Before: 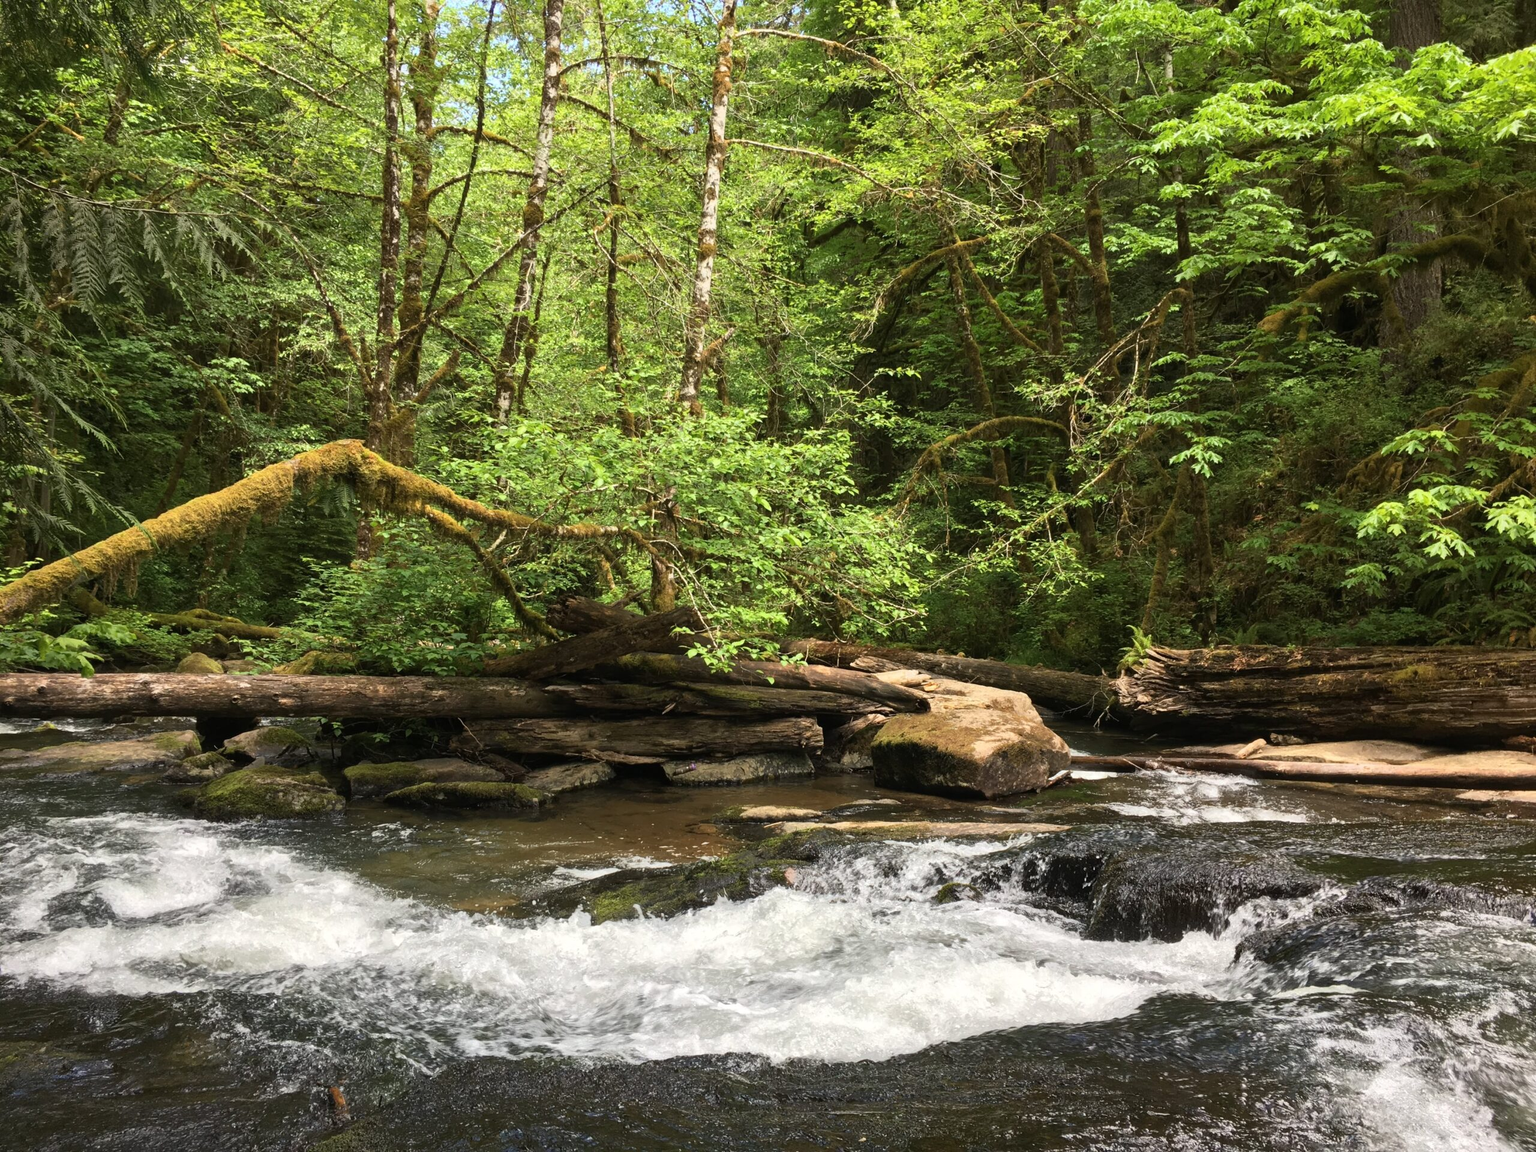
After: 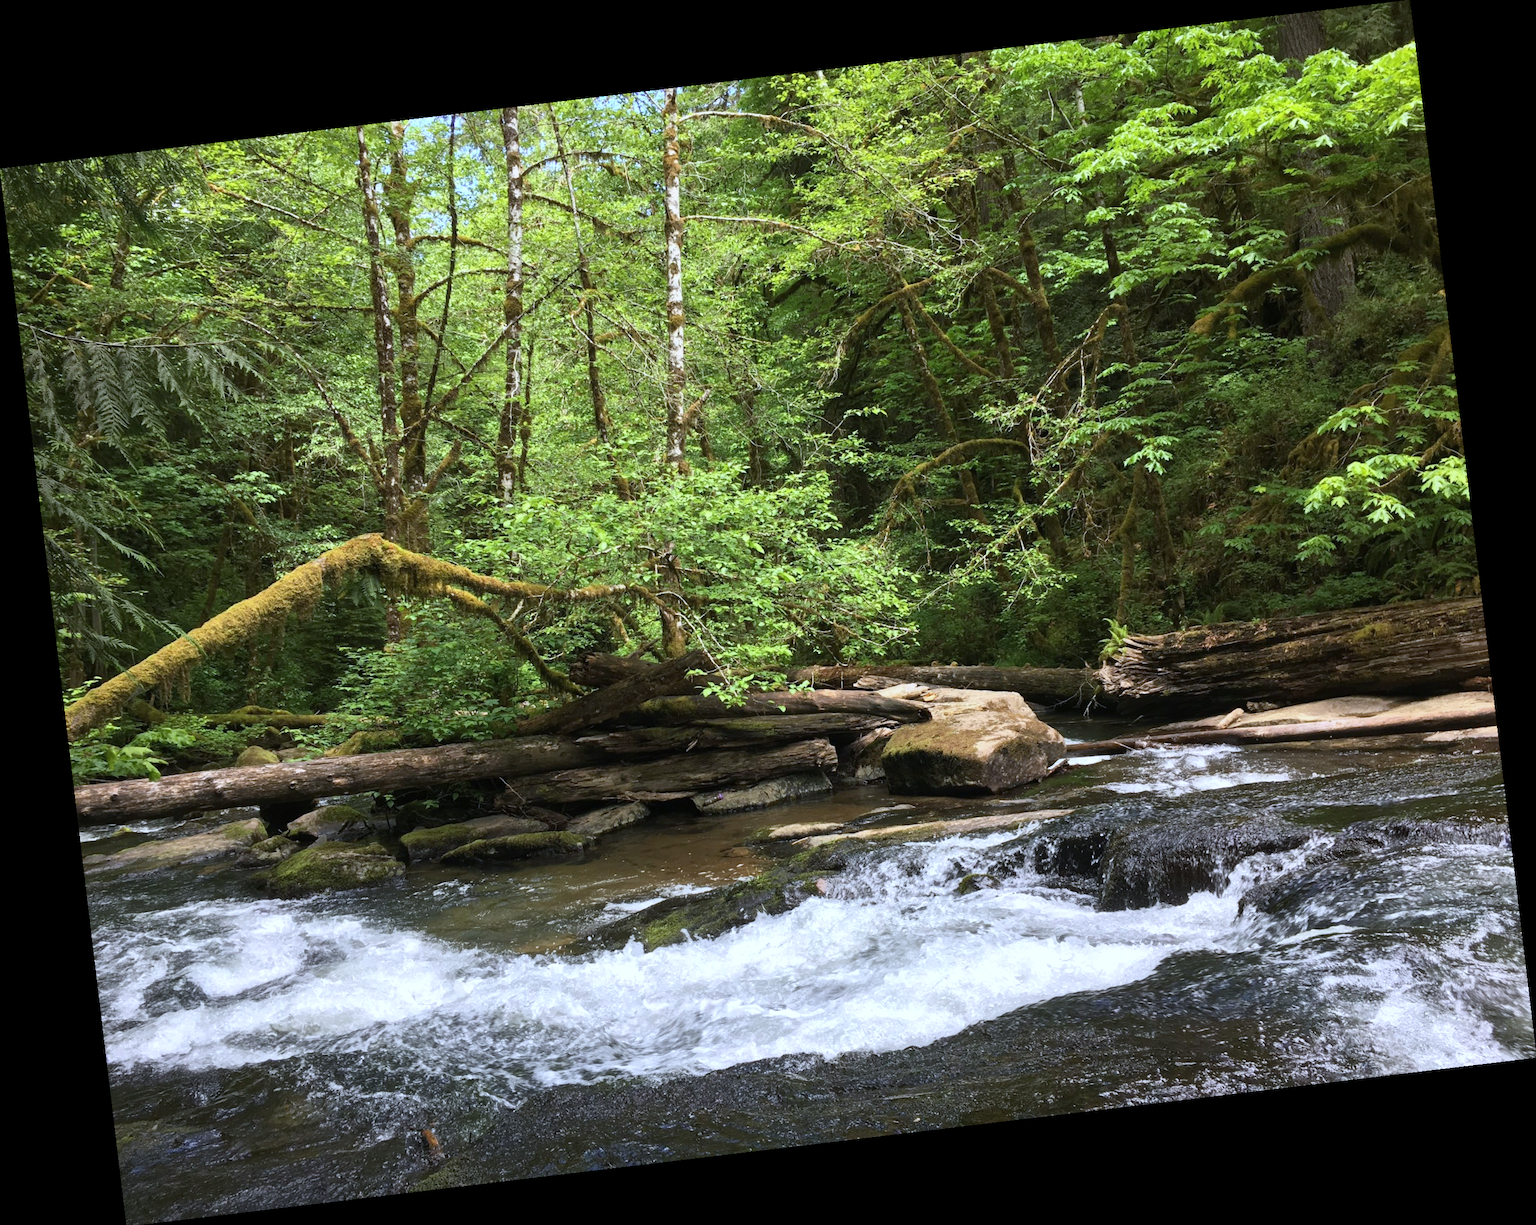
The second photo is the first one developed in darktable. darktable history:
white balance: red 0.948, green 1.02, blue 1.176
rotate and perspective: rotation -6.83°, automatic cropping off
